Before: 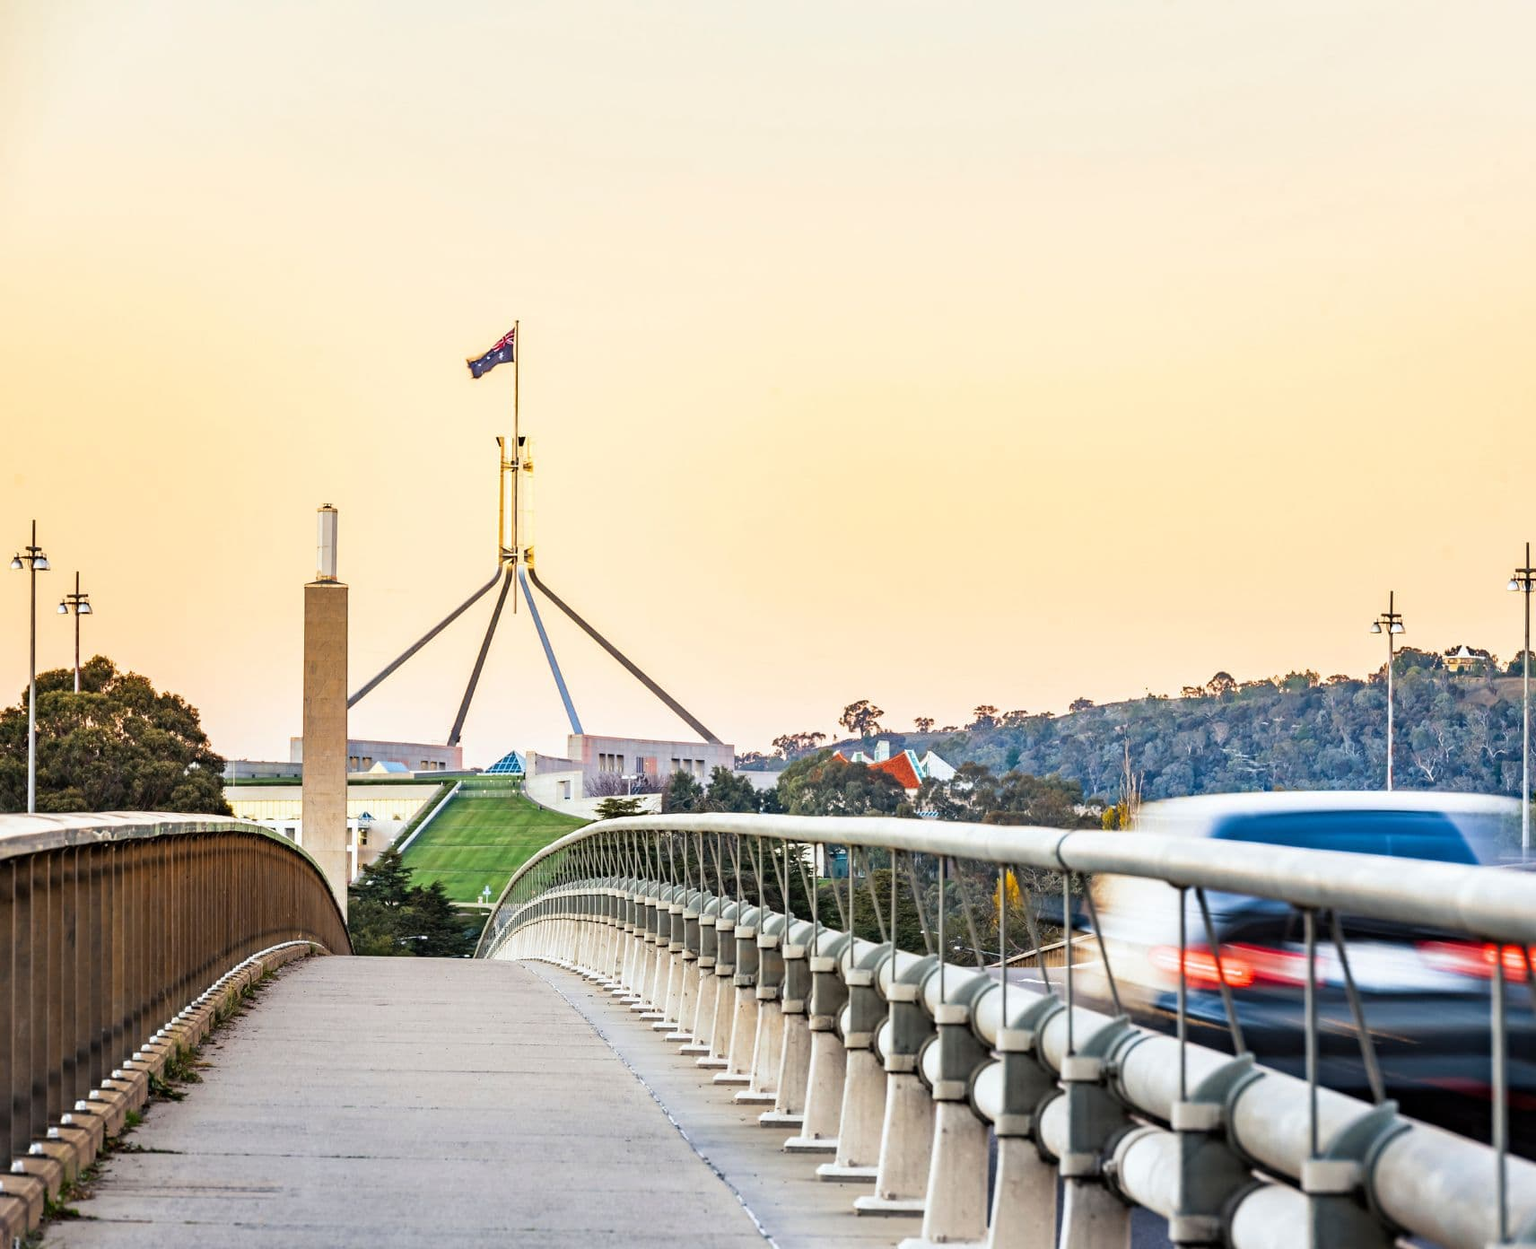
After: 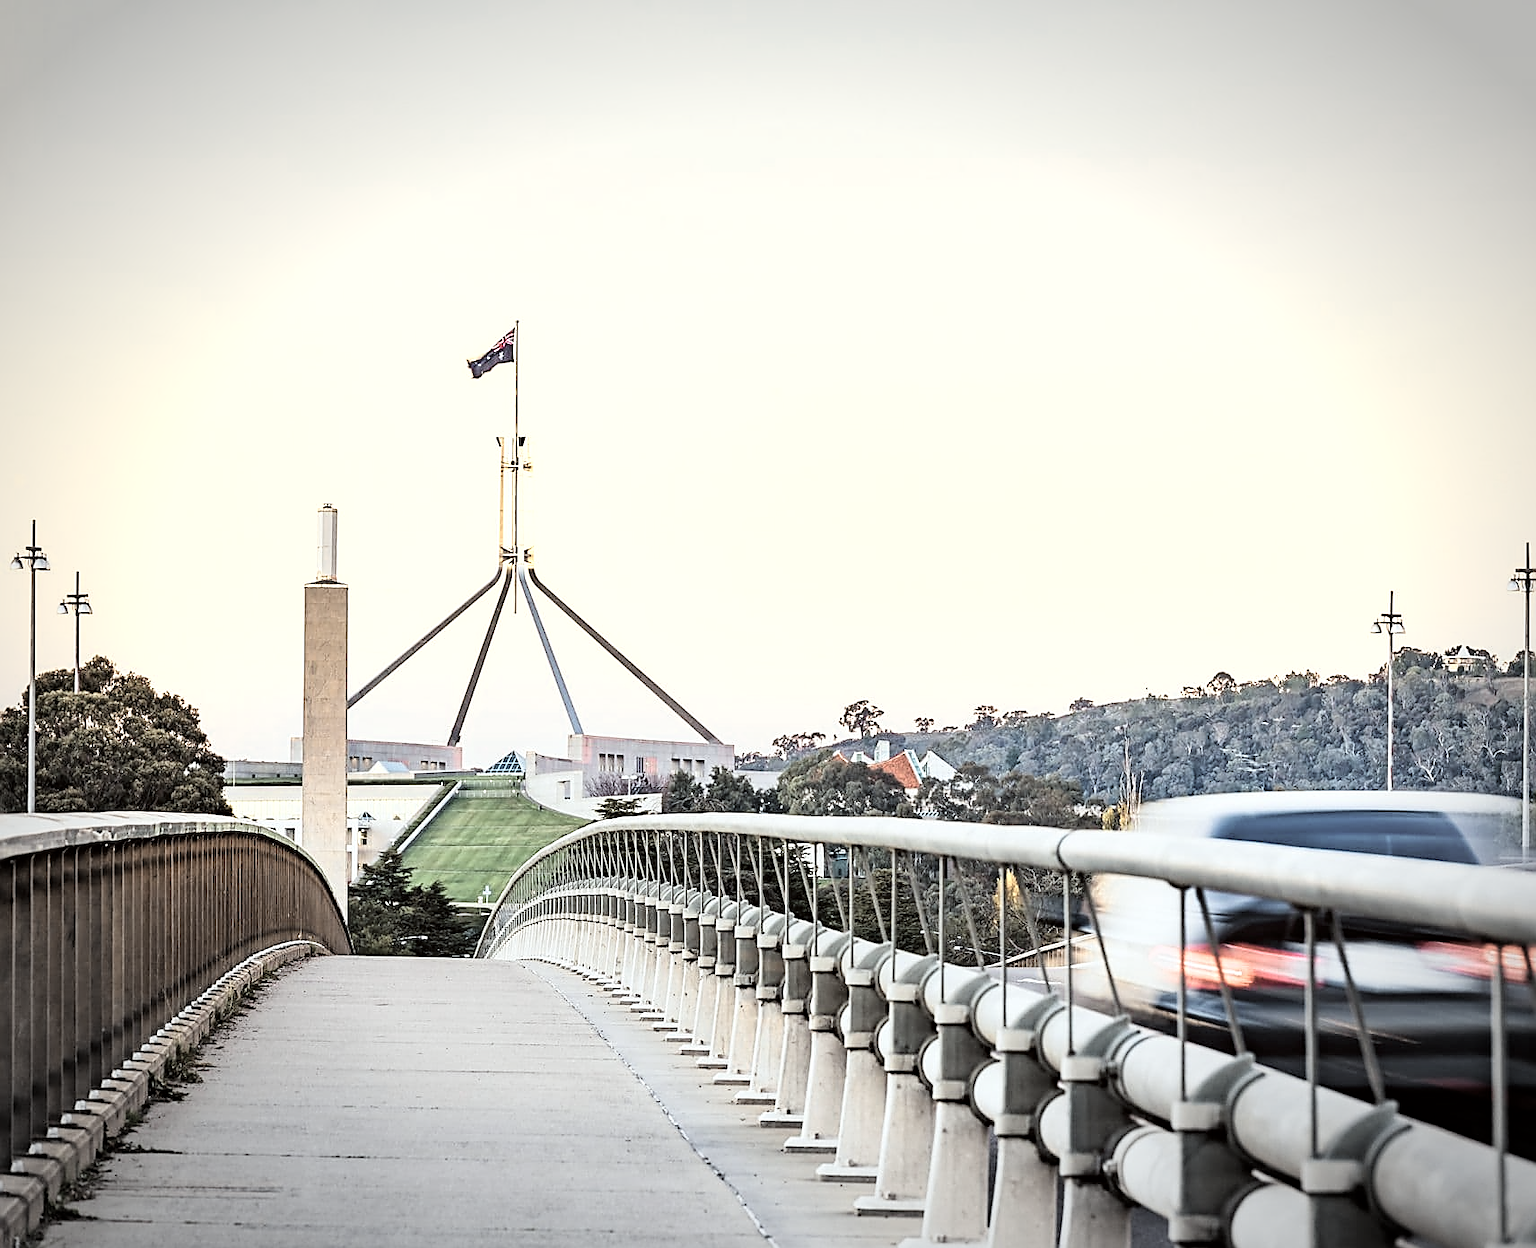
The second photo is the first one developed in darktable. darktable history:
vibrance: vibrance 0%
tone curve: curves: ch0 [(0, 0) (0.004, 0.001) (0.133, 0.112) (0.325, 0.362) (0.832, 0.893) (1, 1)], color space Lab, linked channels, preserve colors none
sharpen: radius 1.4, amount 1.25, threshold 0.7
vignetting: automatic ratio true
contrast brightness saturation: saturation -0.1
color zones: curves: ch0 [(0, 0.6) (0.129, 0.585) (0.193, 0.596) (0.429, 0.5) (0.571, 0.5) (0.714, 0.5) (0.857, 0.5) (1, 0.6)]; ch1 [(0, 0.453) (0.112, 0.245) (0.213, 0.252) (0.429, 0.233) (0.571, 0.231) (0.683, 0.242) (0.857, 0.296) (1, 0.453)]
color correction: highlights a* -2.73, highlights b* -2.09, shadows a* 2.41, shadows b* 2.73
